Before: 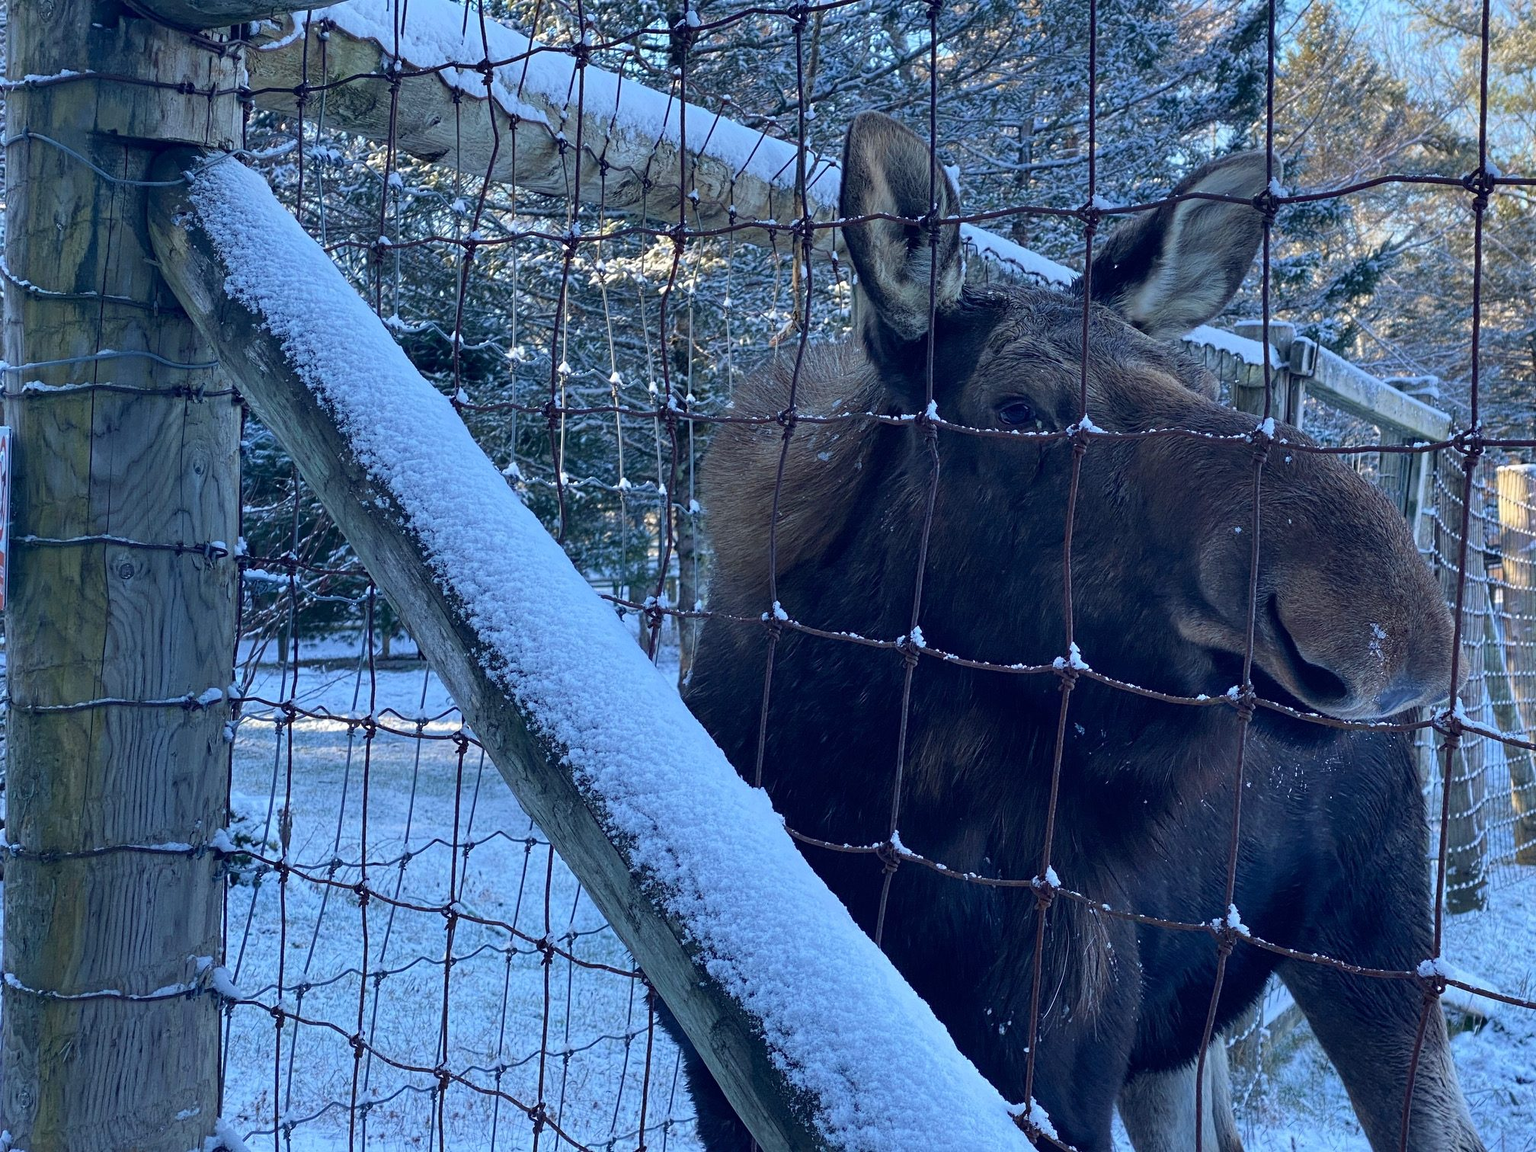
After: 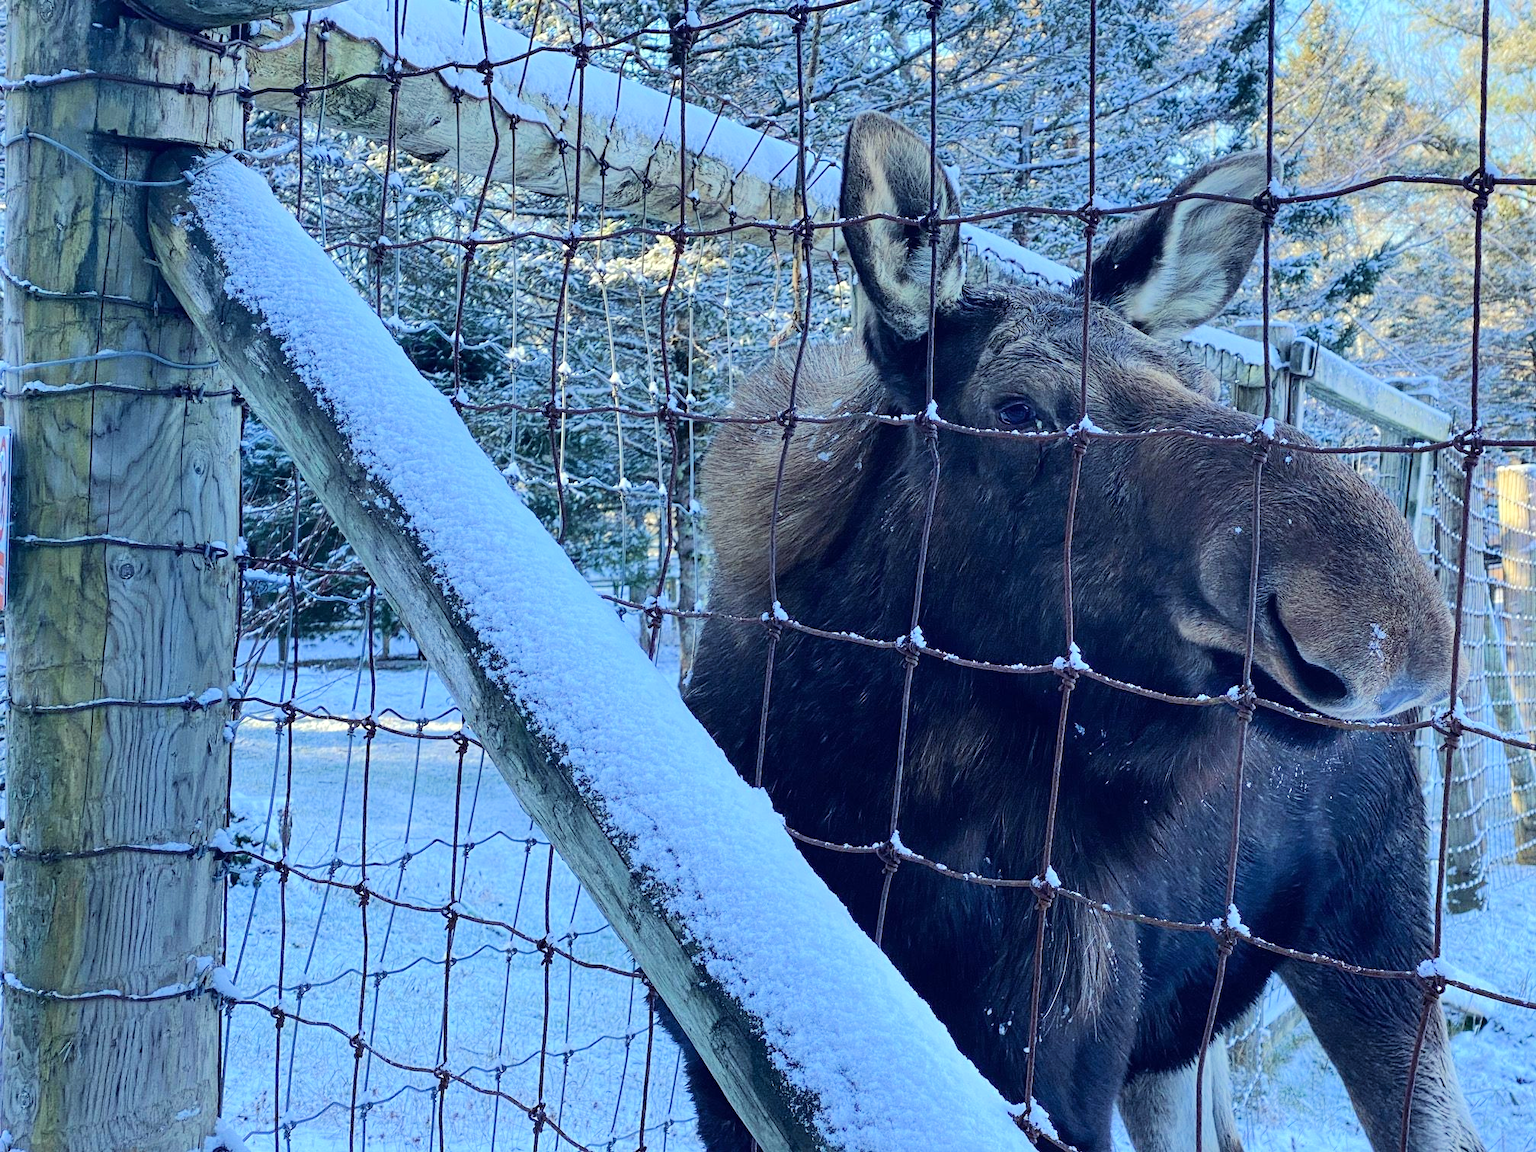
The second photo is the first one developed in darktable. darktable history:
color correction: highlights a* -4.24, highlights b* 6.48
tone equalizer: -7 EV 0.147 EV, -6 EV 0.636 EV, -5 EV 1.12 EV, -4 EV 1.34 EV, -3 EV 1.15 EV, -2 EV 0.6 EV, -1 EV 0.149 EV, edges refinement/feathering 500, mask exposure compensation -1.57 EV, preserve details no
